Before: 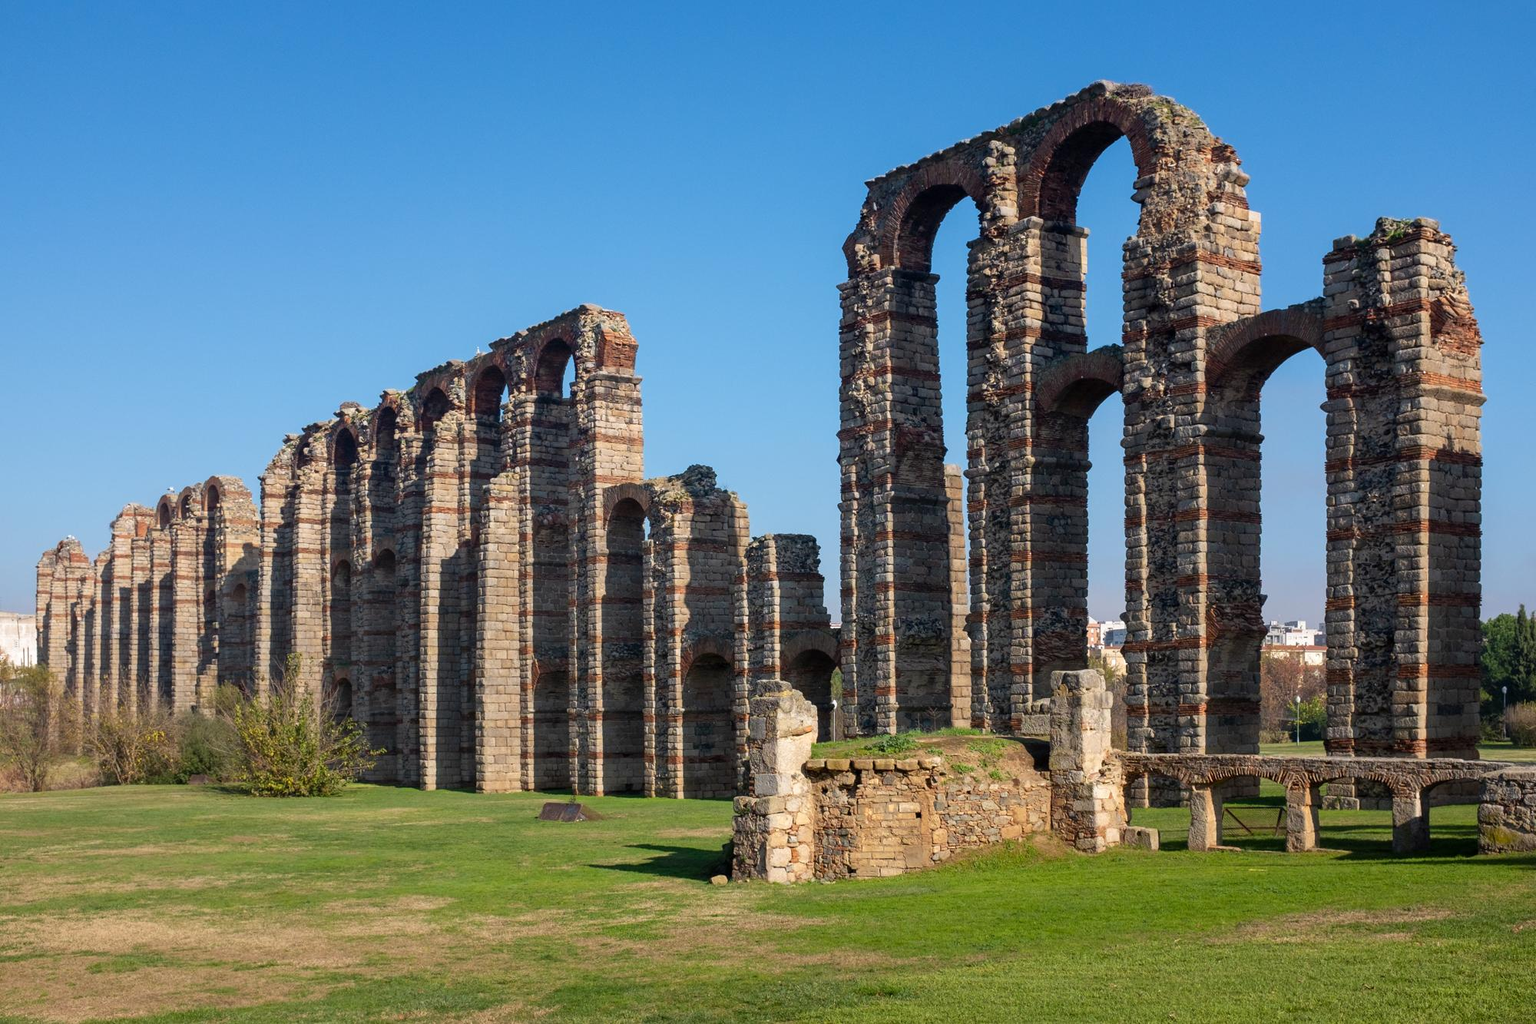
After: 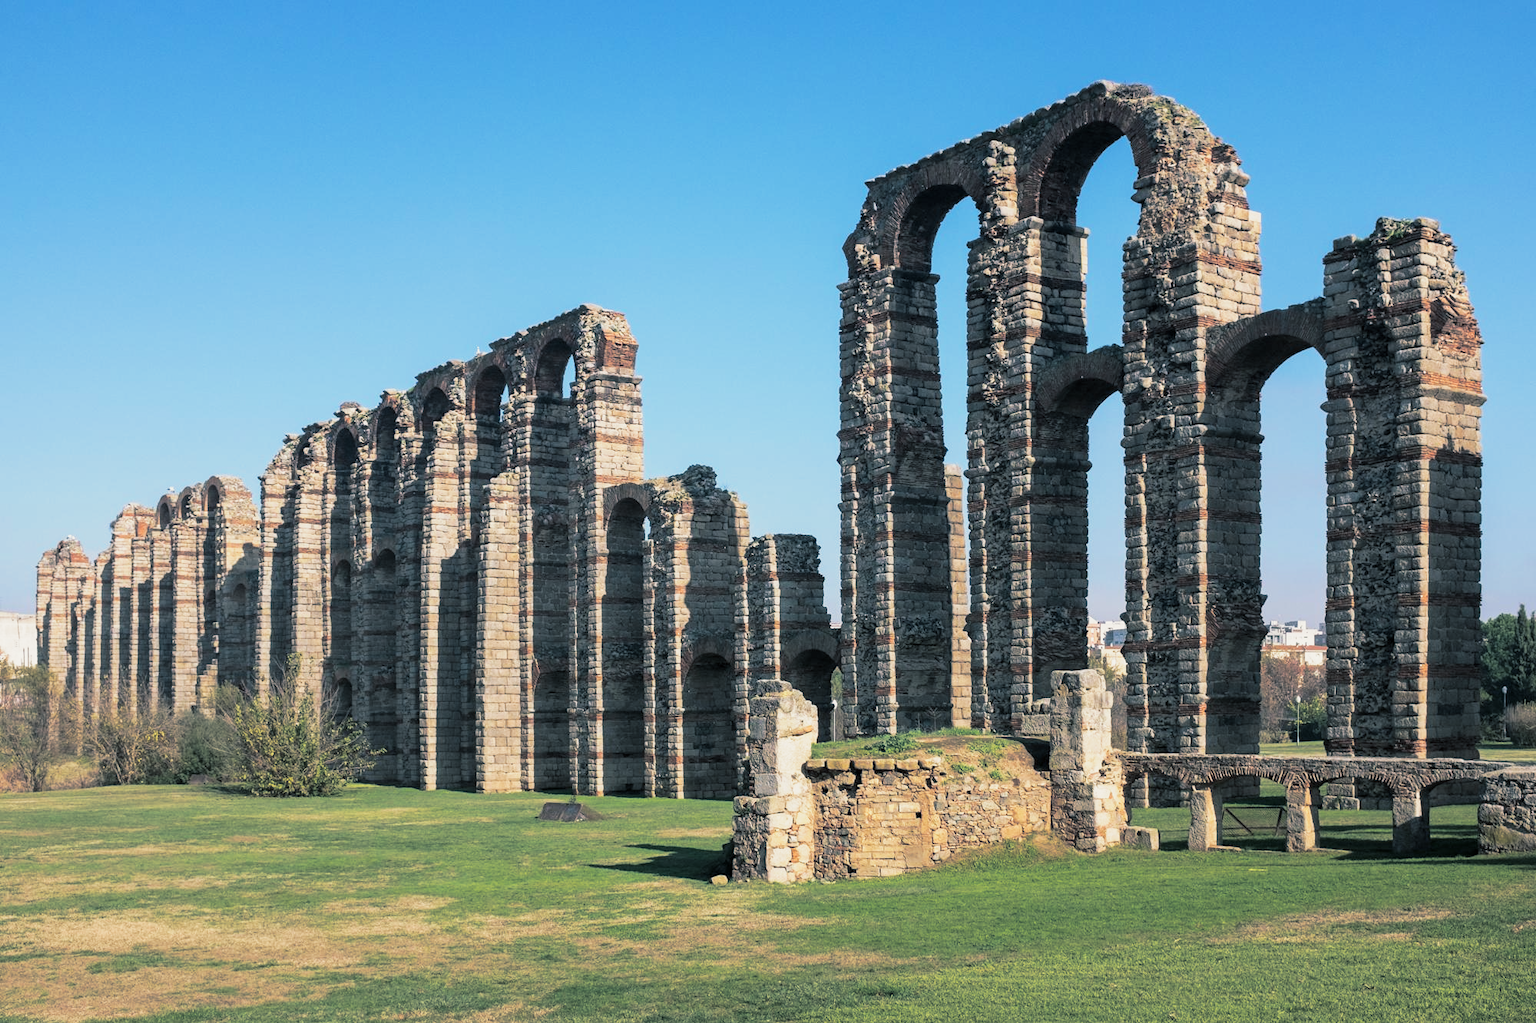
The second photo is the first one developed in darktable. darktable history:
split-toning: shadows › hue 205.2°, shadows › saturation 0.29, highlights › hue 50.4°, highlights › saturation 0.38, balance -49.9
base curve: curves: ch0 [(0, 0) (0.088, 0.125) (0.176, 0.251) (0.354, 0.501) (0.613, 0.749) (1, 0.877)], preserve colors none
